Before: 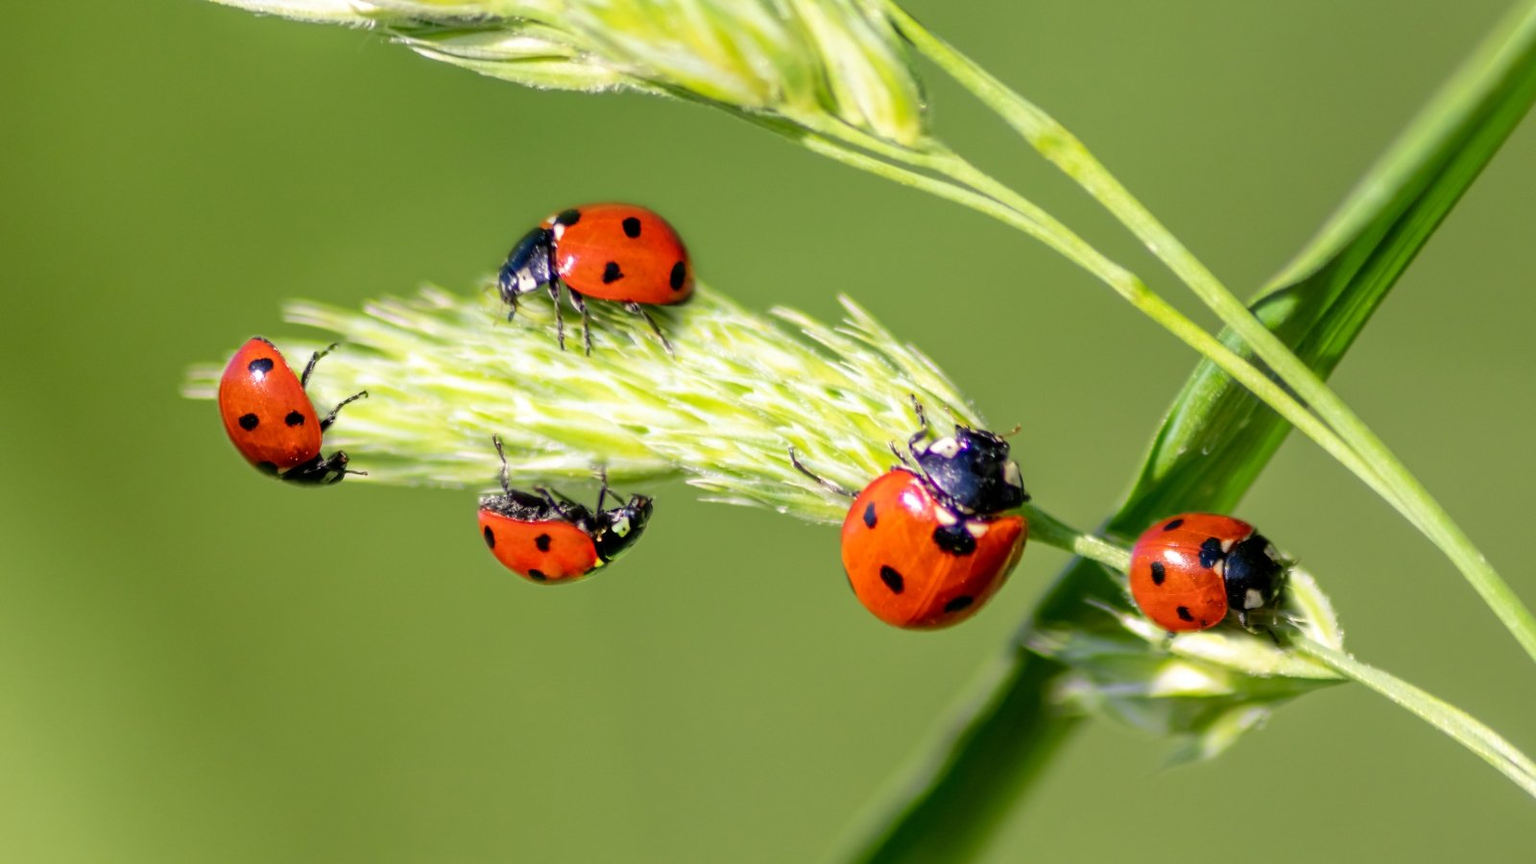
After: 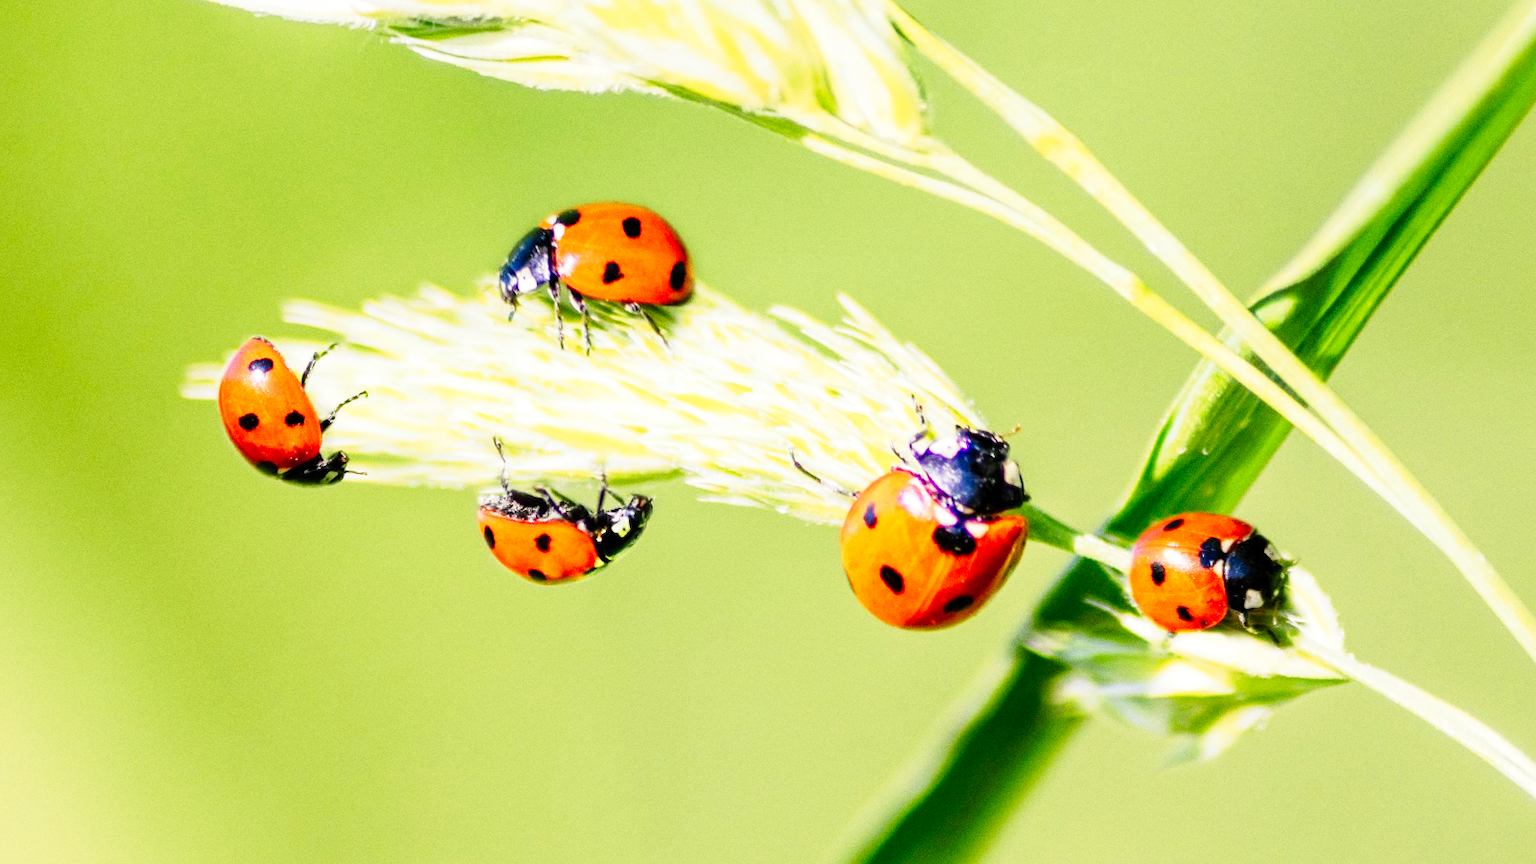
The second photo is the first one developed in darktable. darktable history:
grain: coarseness 0.09 ISO
tone curve: curves: ch0 [(0, 0) (0.003, 0.003) (0.011, 0.012) (0.025, 0.027) (0.044, 0.048) (0.069, 0.074) (0.1, 0.117) (0.136, 0.177) (0.177, 0.246) (0.224, 0.324) (0.277, 0.422) (0.335, 0.531) (0.399, 0.633) (0.468, 0.733) (0.543, 0.824) (0.623, 0.895) (0.709, 0.938) (0.801, 0.961) (0.898, 0.98) (1, 1)], preserve colors none
tone equalizer: on, module defaults
